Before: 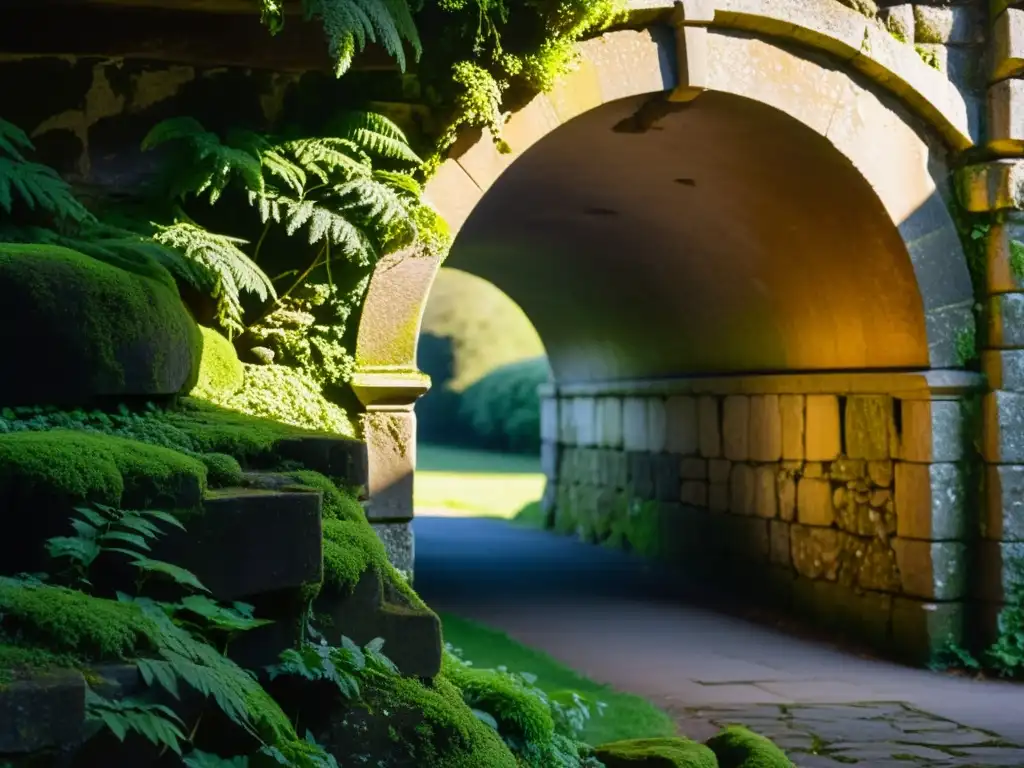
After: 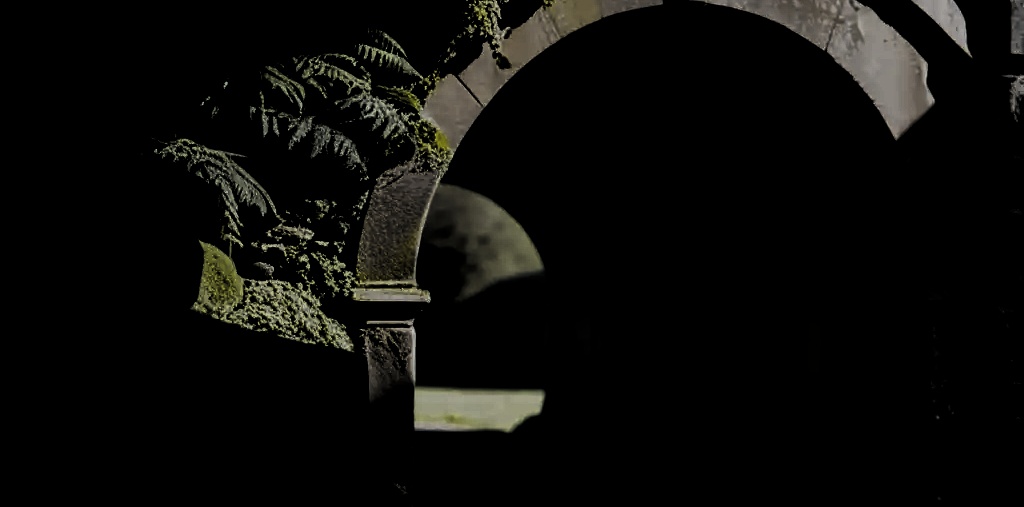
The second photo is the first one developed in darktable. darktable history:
tone curve: curves: ch0 [(0, 0) (0.003, 0.035) (0.011, 0.035) (0.025, 0.035) (0.044, 0.046) (0.069, 0.063) (0.1, 0.084) (0.136, 0.123) (0.177, 0.174) (0.224, 0.232) (0.277, 0.304) (0.335, 0.387) (0.399, 0.476) (0.468, 0.566) (0.543, 0.639) (0.623, 0.714) (0.709, 0.776) (0.801, 0.851) (0.898, 0.921) (1, 1)], preserve colors none
contrast brightness saturation: contrast 0.201, brightness 0.16, saturation 0.215
crop: top 11.179%, bottom 22.707%
exposure: exposure -0.209 EV, compensate highlight preservation false
levels: levels [0.721, 0.937, 0.997]
